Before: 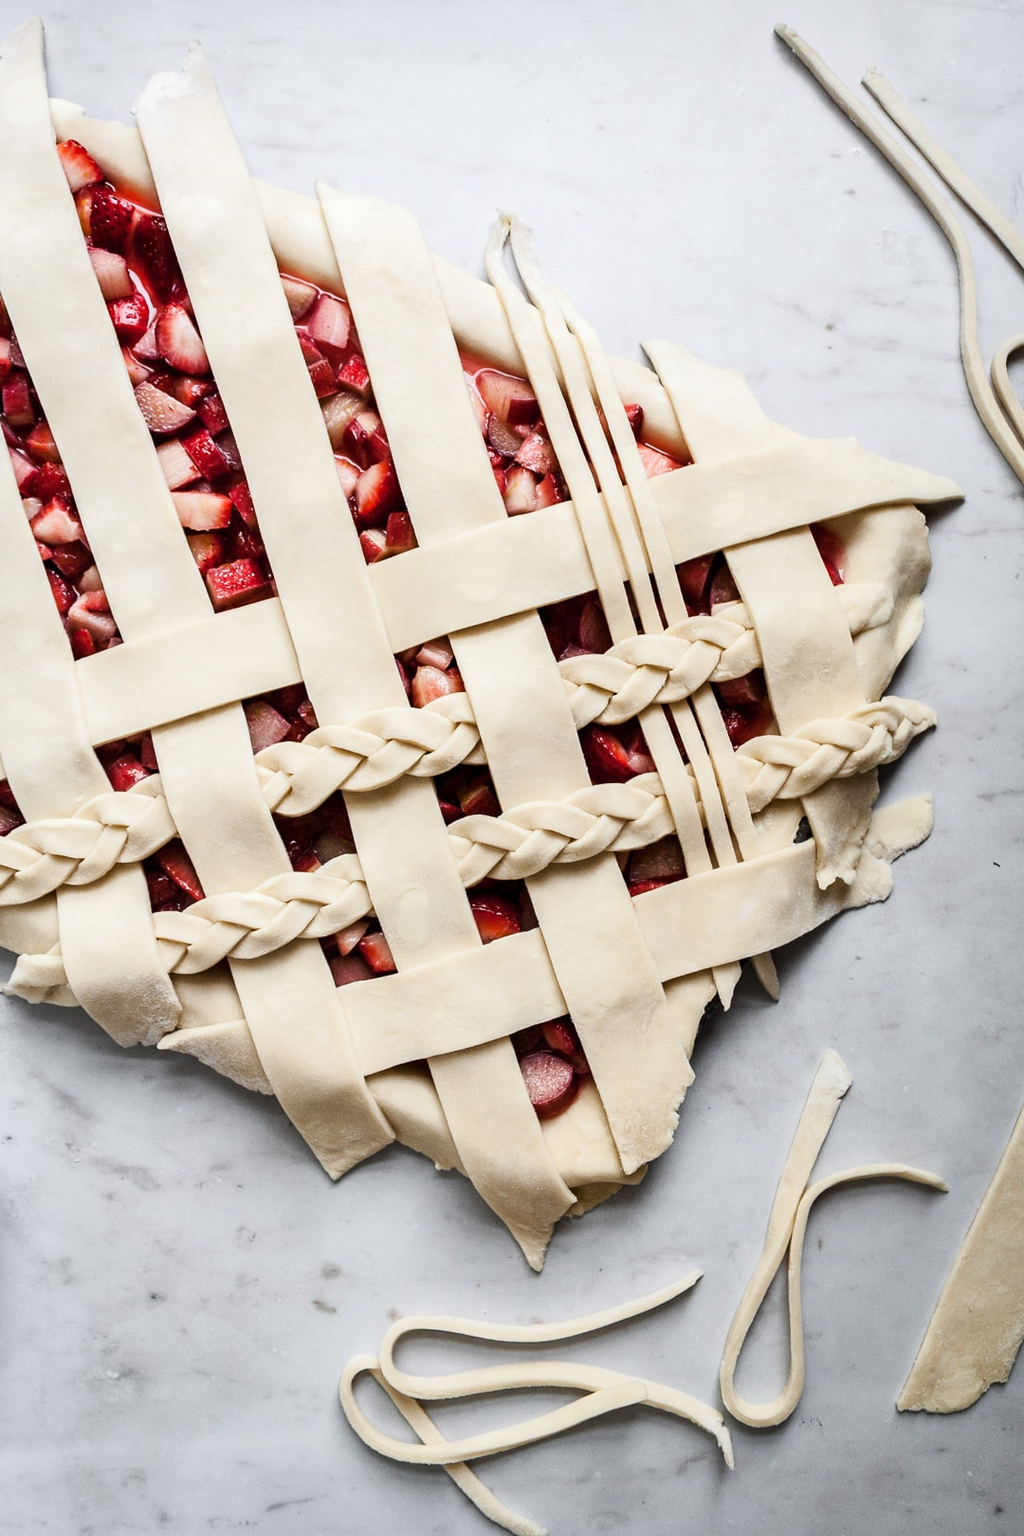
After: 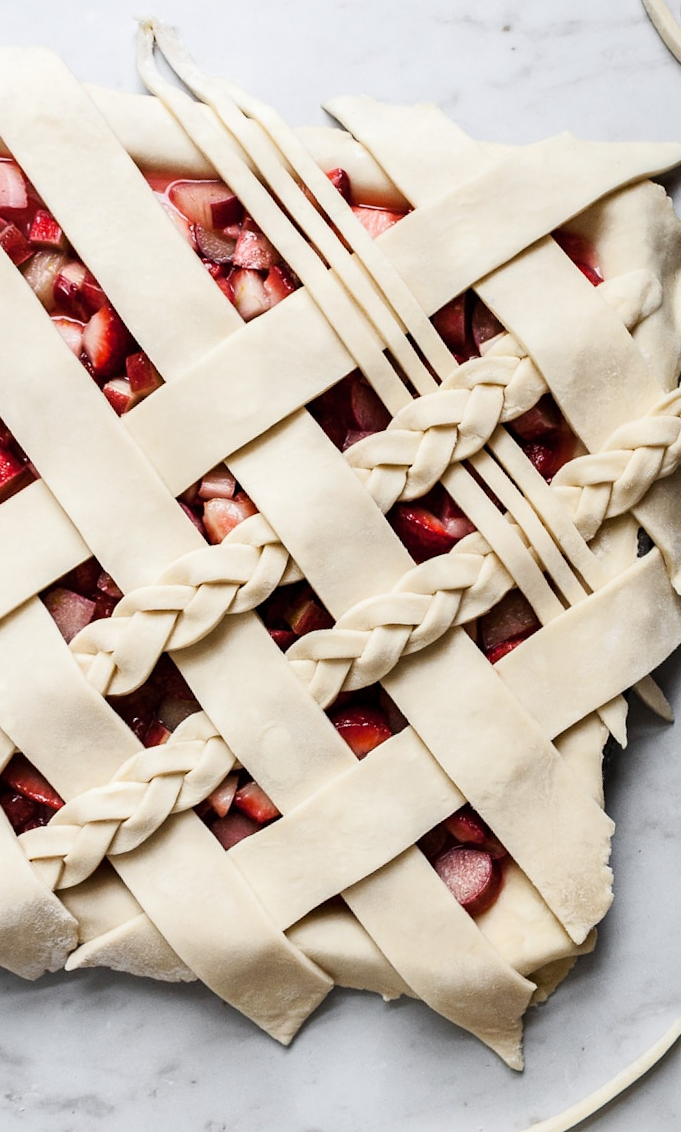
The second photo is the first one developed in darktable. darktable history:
crop and rotate: angle 17.94°, left 6.745%, right 4.071%, bottom 1.172%
